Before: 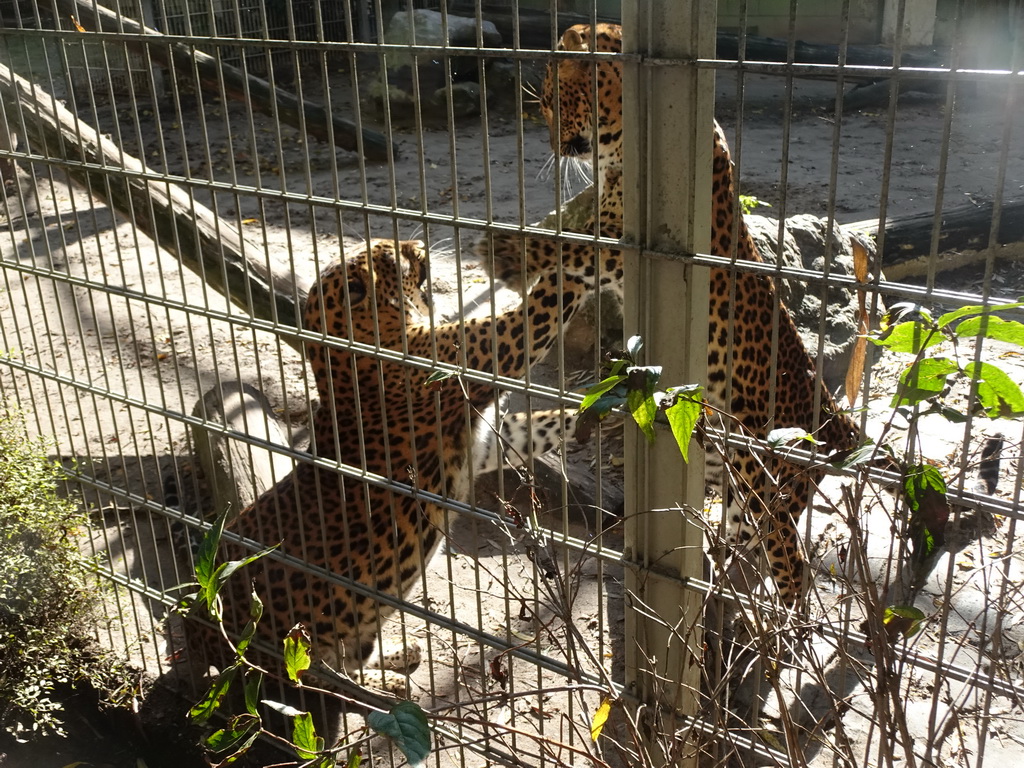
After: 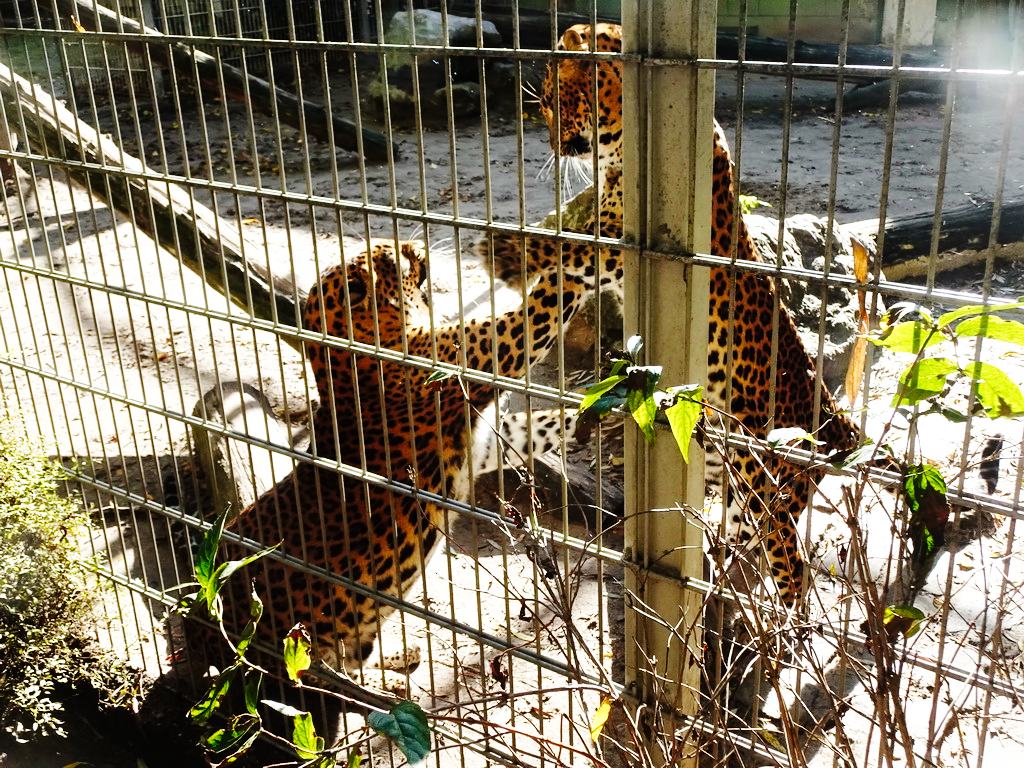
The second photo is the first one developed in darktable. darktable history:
base curve: curves: ch0 [(0, 0) (0, 0) (0.002, 0.001) (0.008, 0.003) (0.019, 0.011) (0.037, 0.037) (0.064, 0.11) (0.102, 0.232) (0.152, 0.379) (0.216, 0.524) (0.296, 0.665) (0.394, 0.789) (0.512, 0.881) (0.651, 0.945) (0.813, 0.986) (1, 1)], preserve colors none
color zones: curves: ch0 [(0, 0.5) (0.143, 0.5) (0.286, 0.5) (0.429, 0.5) (0.571, 0.5) (0.714, 0.476) (0.857, 0.5) (1, 0.5)]; ch2 [(0, 0.5) (0.143, 0.5) (0.286, 0.5) (0.429, 0.5) (0.571, 0.5) (0.714, 0.487) (0.857, 0.5) (1, 0.5)]
